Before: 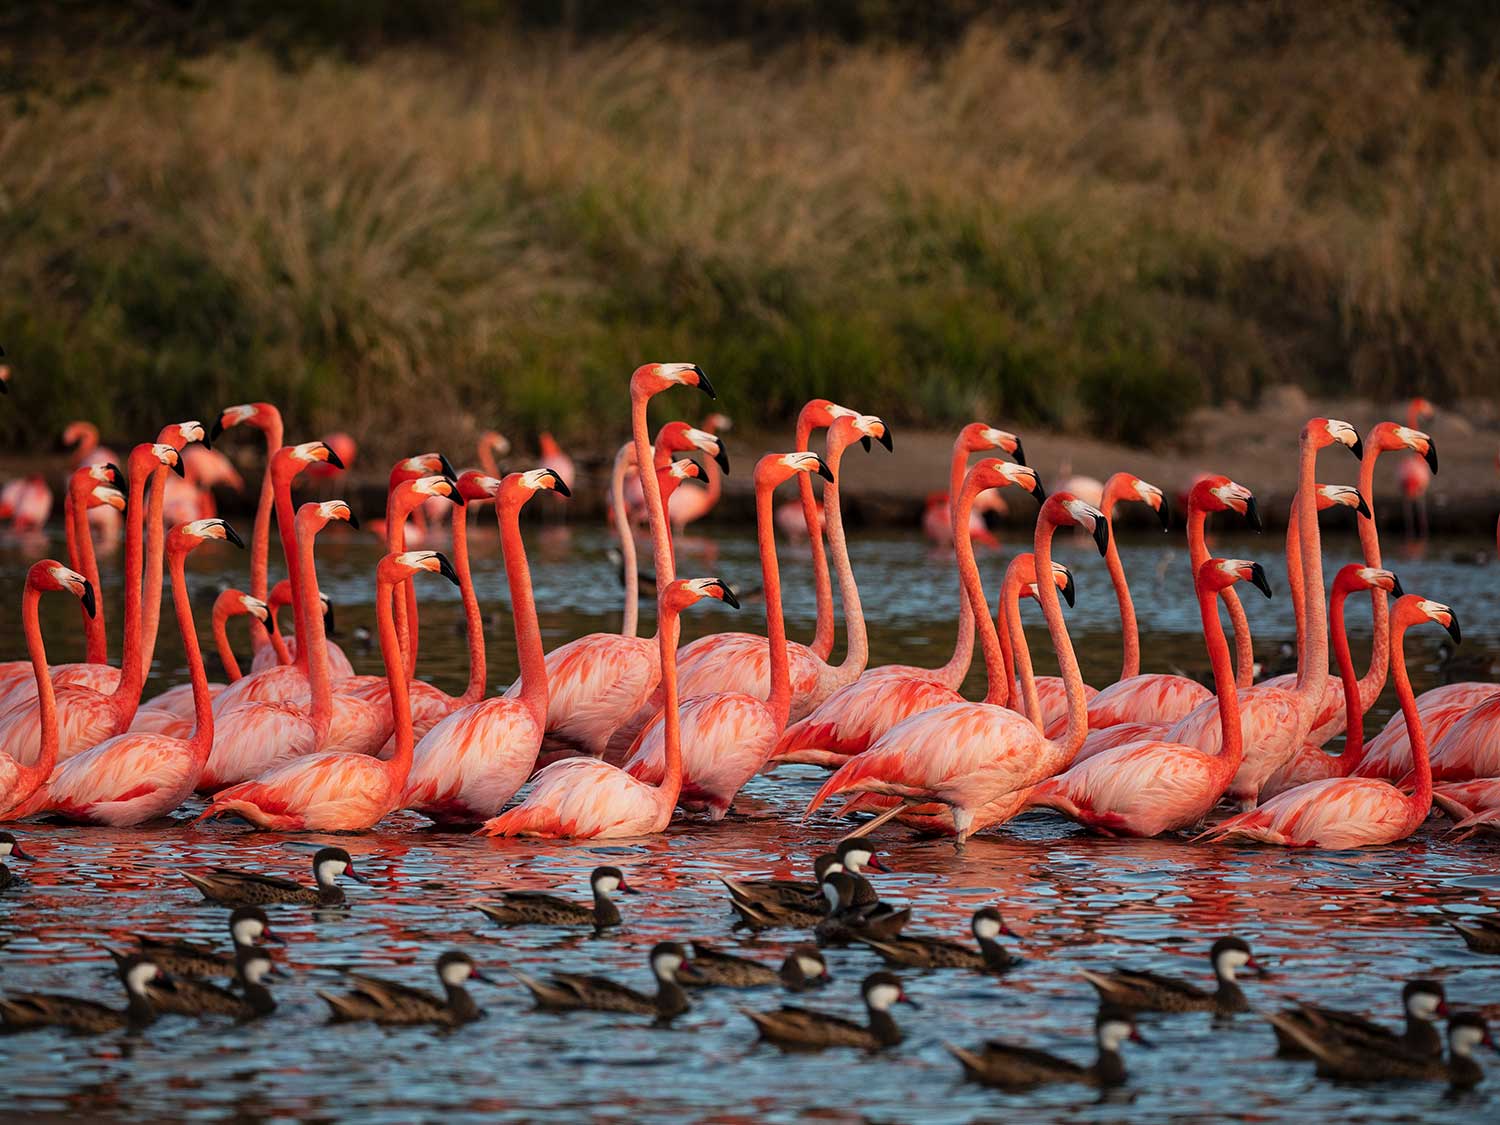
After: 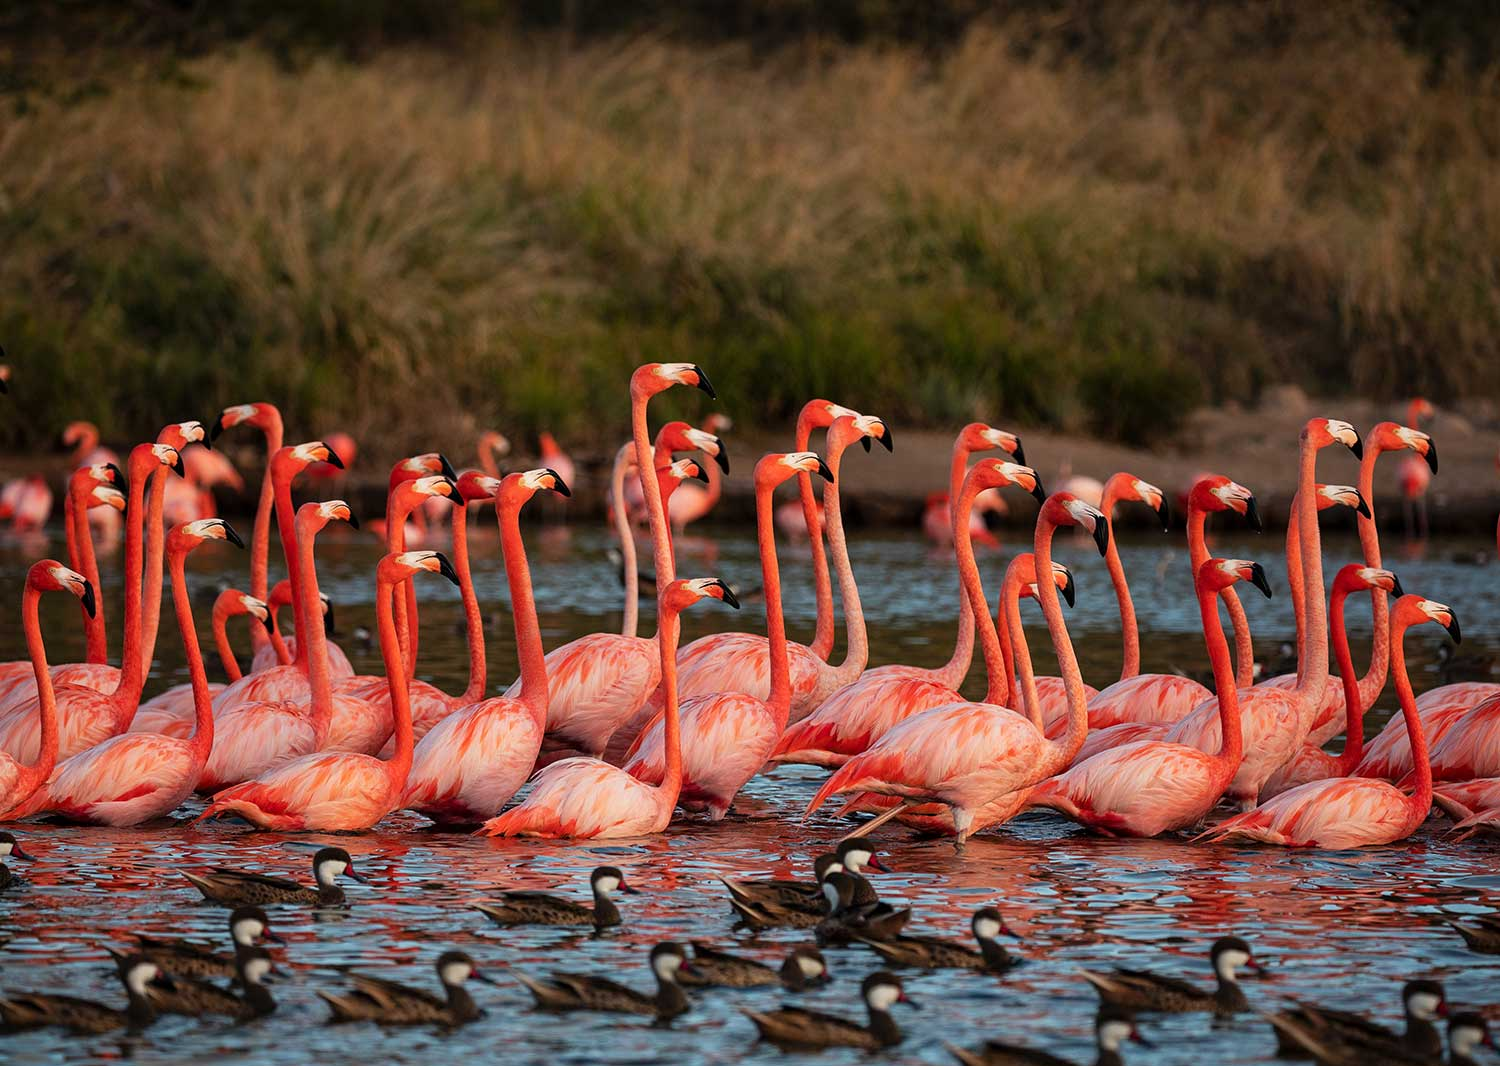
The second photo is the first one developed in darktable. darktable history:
crop and rotate: top 0.01%, bottom 5.174%
